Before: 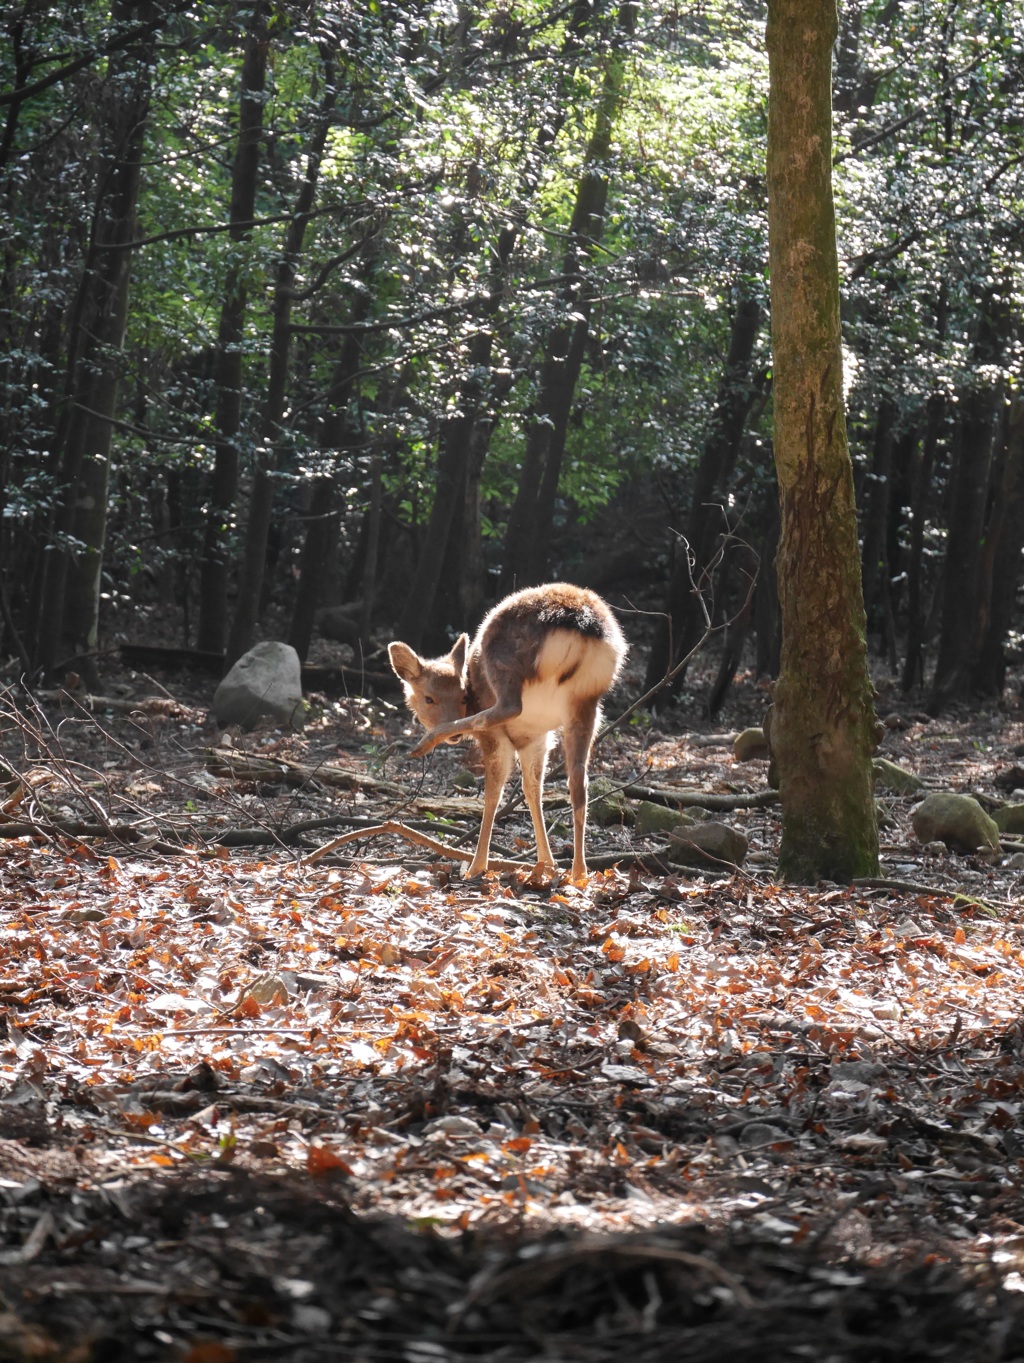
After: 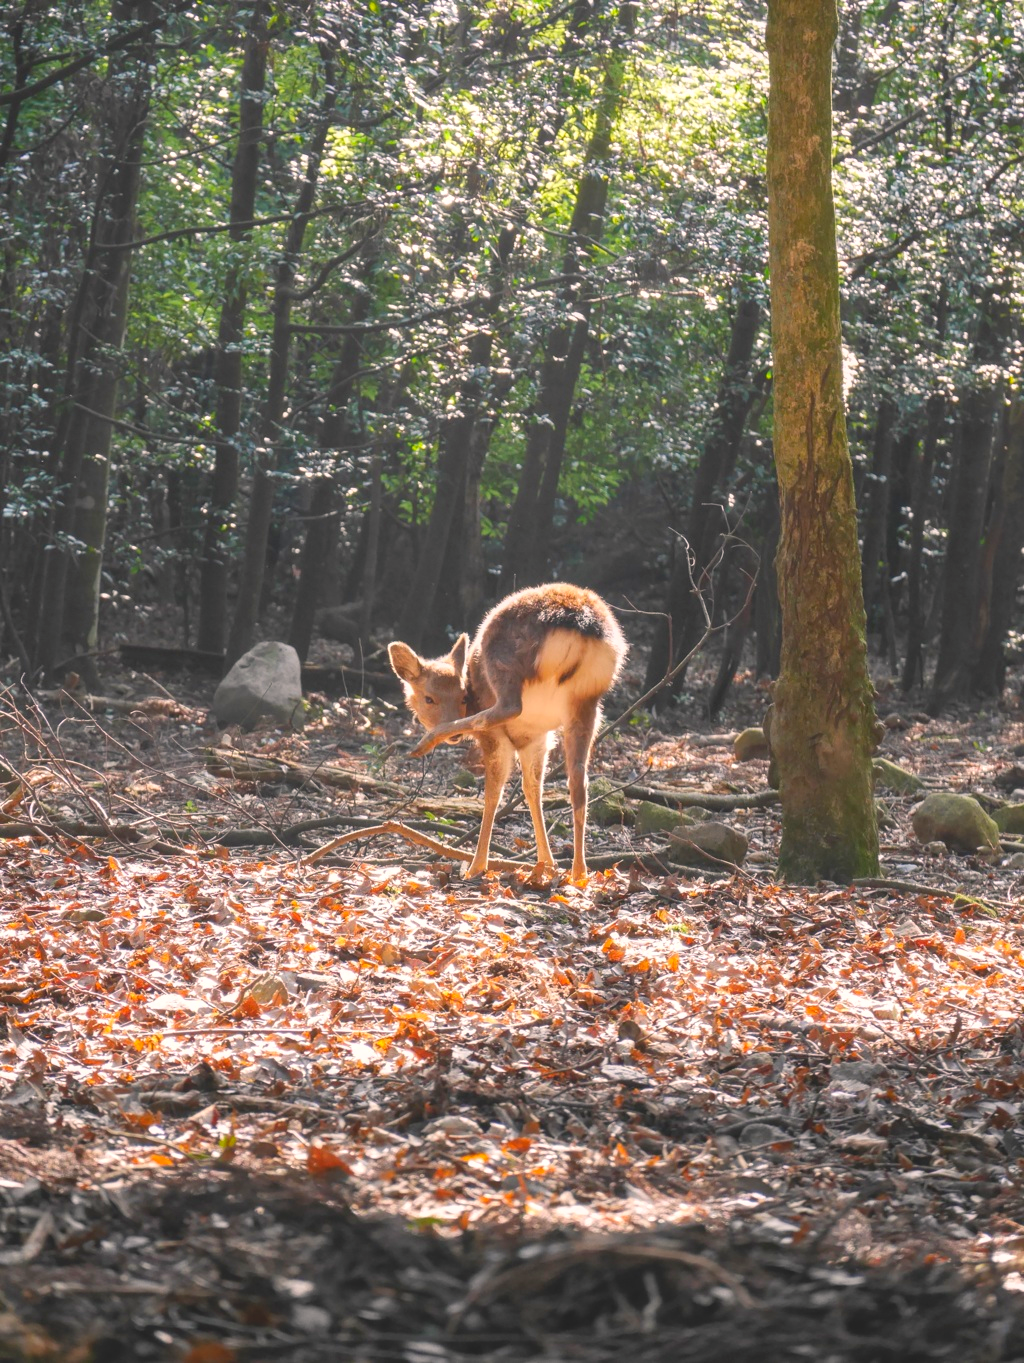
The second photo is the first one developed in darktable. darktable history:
local contrast: on, module defaults
exposure: exposure 0.601 EV, compensate exposure bias true, compensate highlight preservation false
color balance rgb: highlights gain › chroma 2.004%, highlights gain › hue 44.9°, linear chroma grading › global chroma 8.073%, perceptual saturation grading › global saturation 0.58%, global vibrance 20.645%
contrast brightness saturation: contrast -0.294
